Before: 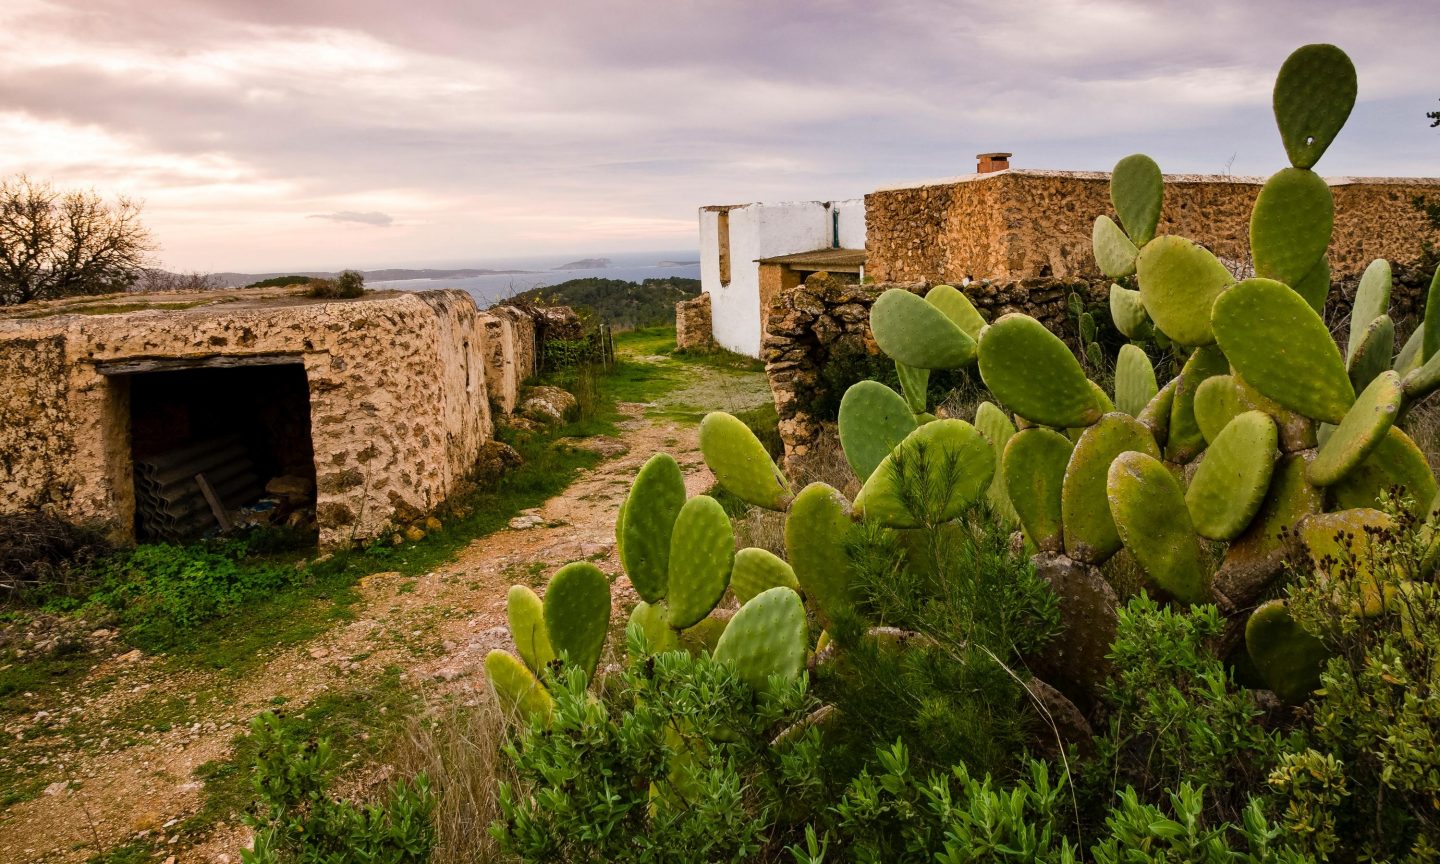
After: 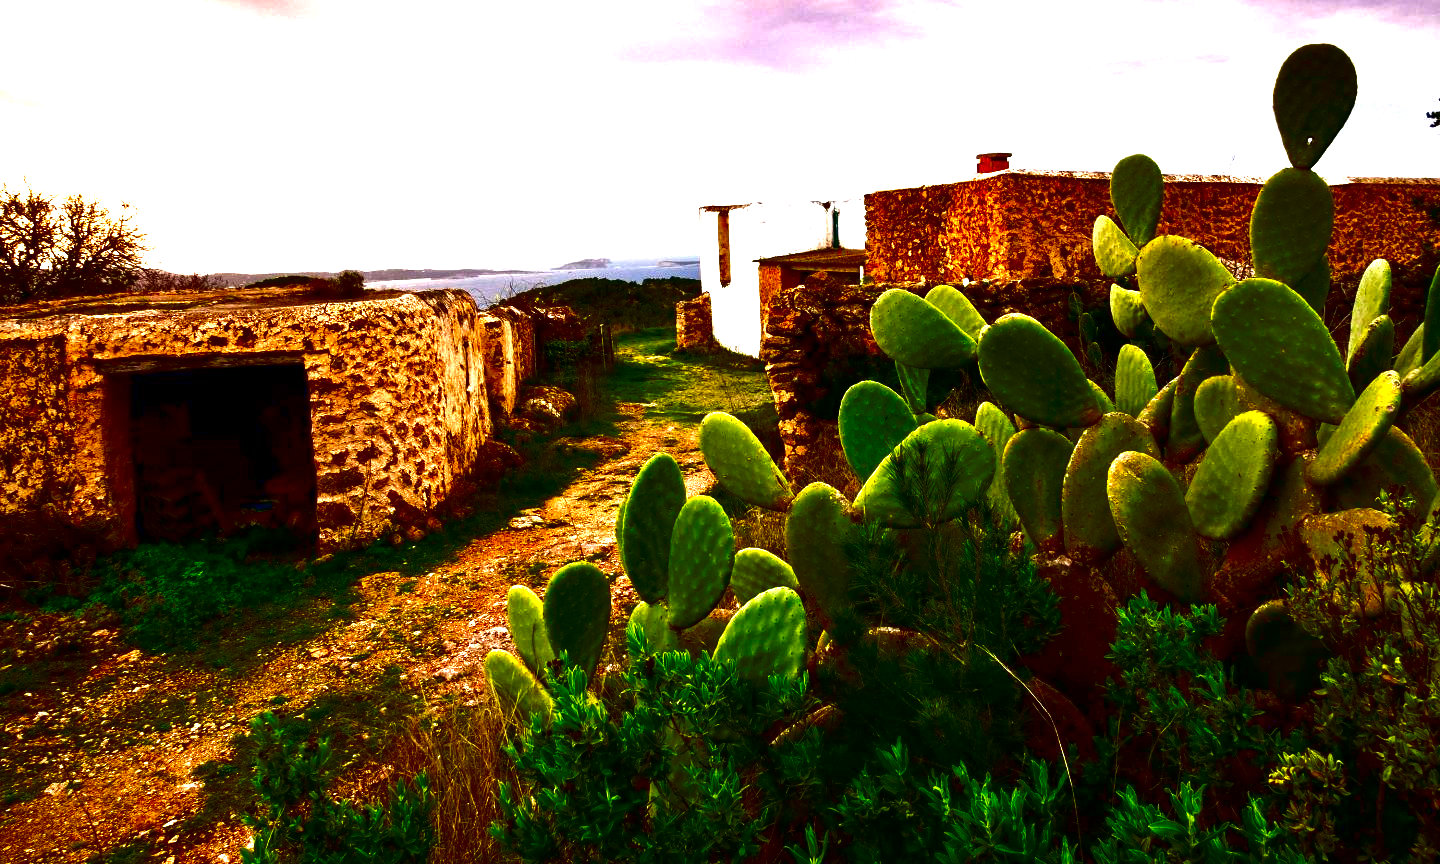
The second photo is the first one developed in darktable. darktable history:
exposure: black level correction 0, exposure 1.2 EV, compensate exposure bias true, compensate highlight preservation false
contrast brightness saturation: brightness -1, saturation 1
